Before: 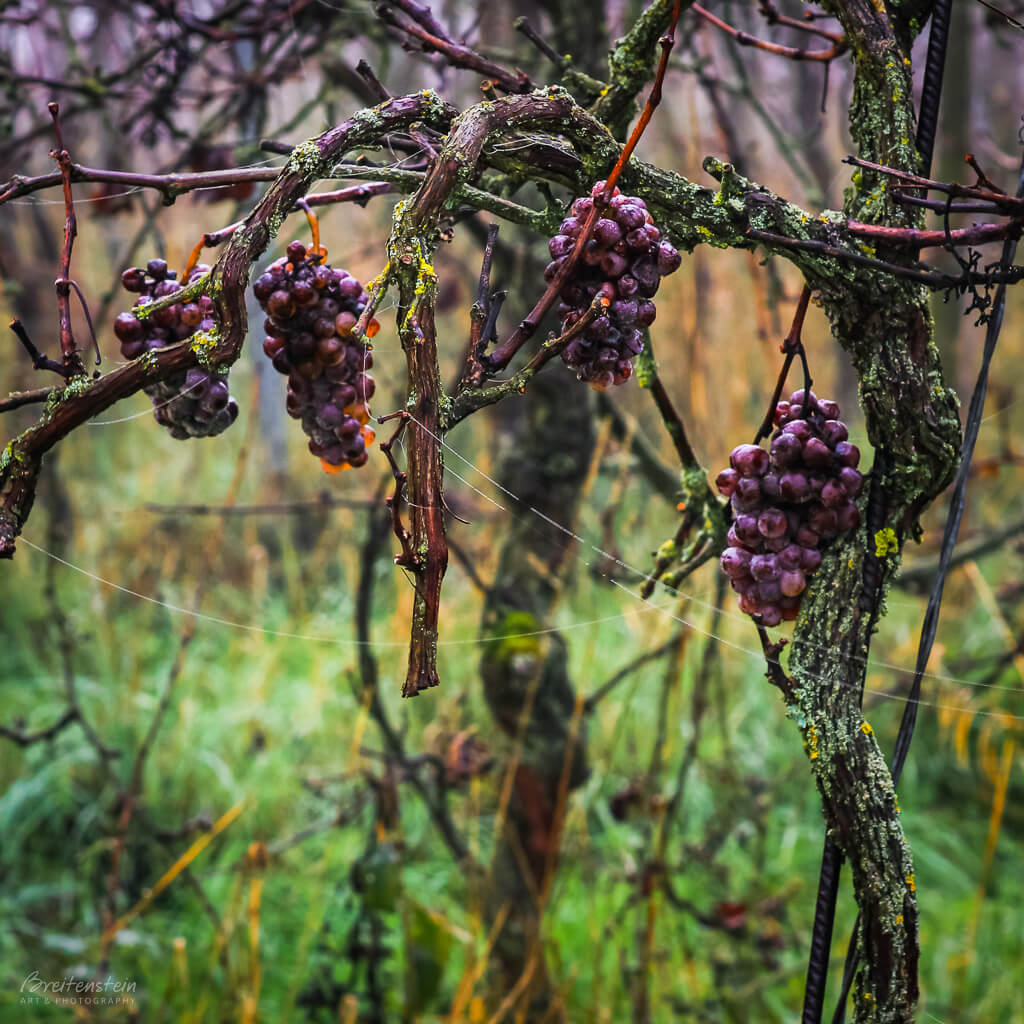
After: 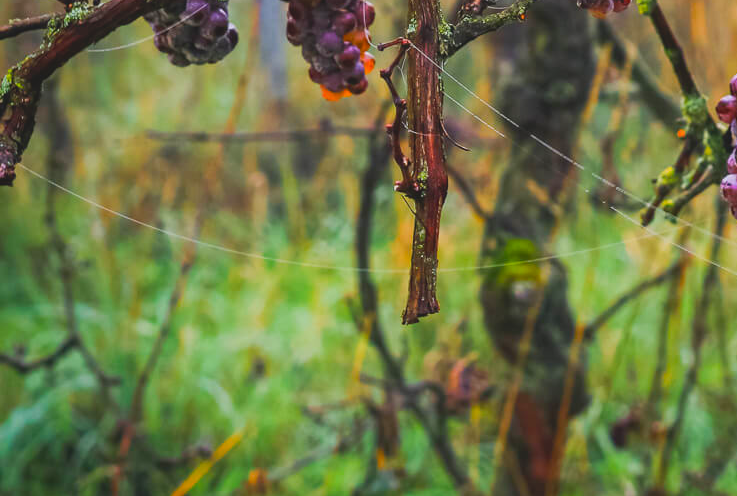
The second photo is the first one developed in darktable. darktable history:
crop: top 36.498%, right 27.964%, bottom 14.995%
contrast brightness saturation: contrast -0.19, saturation 0.19
